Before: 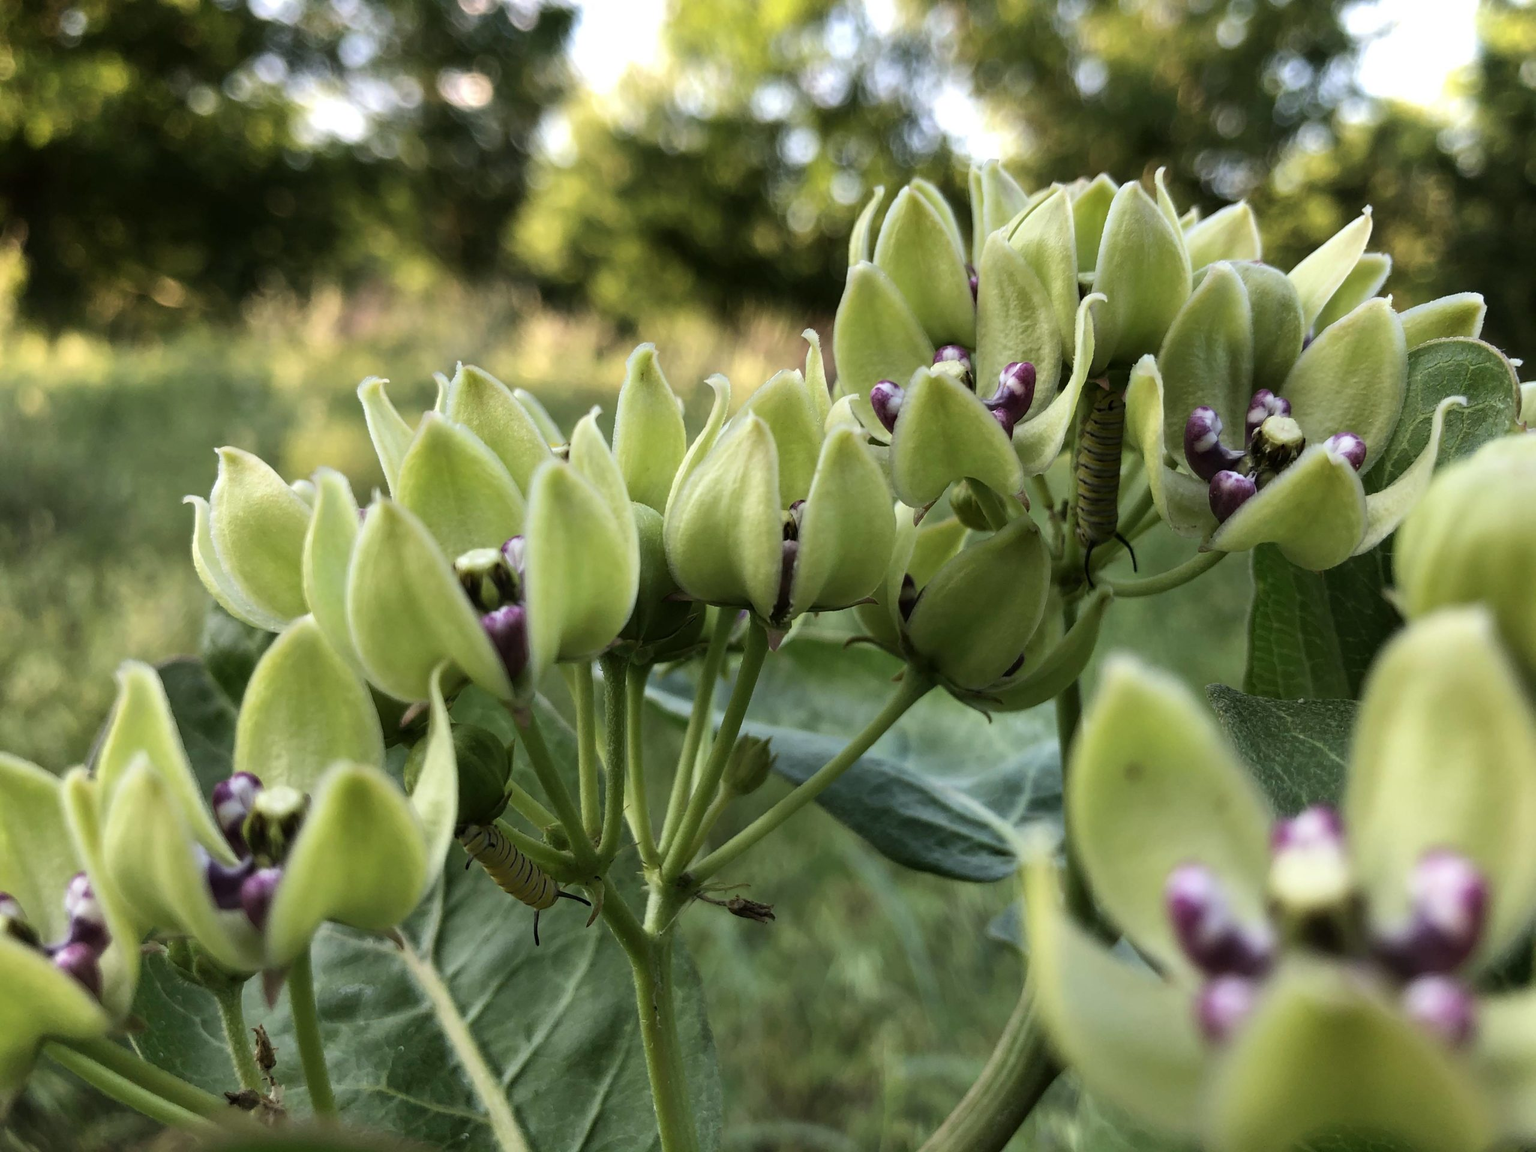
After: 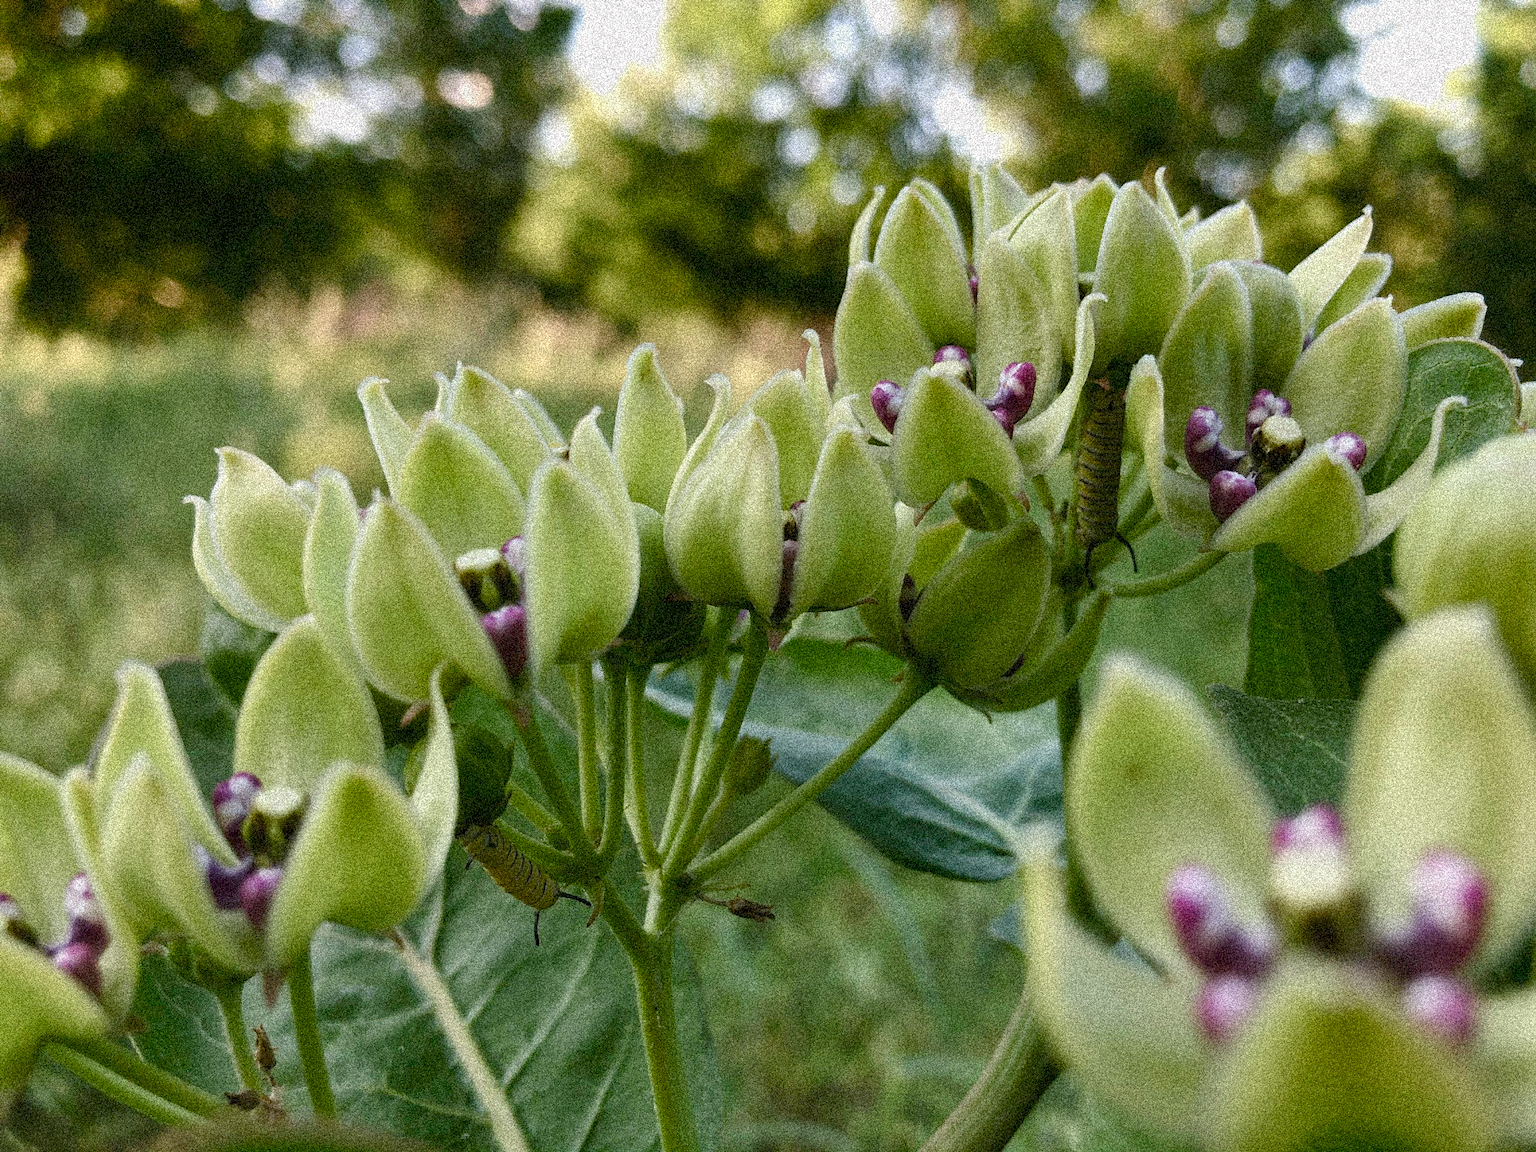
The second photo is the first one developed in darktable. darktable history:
color balance rgb: shadows lift › chroma 1%, shadows lift › hue 113°, highlights gain › chroma 0.2%, highlights gain › hue 333°, perceptual saturation grading › global saturation 20%, perceptual saturation grading › highlights -50%, perceptual saturation grading › shadows 25%, contrast -10%
grain: coarseness 3.75 ISO, strength 100%, mid-tones bias 0%
